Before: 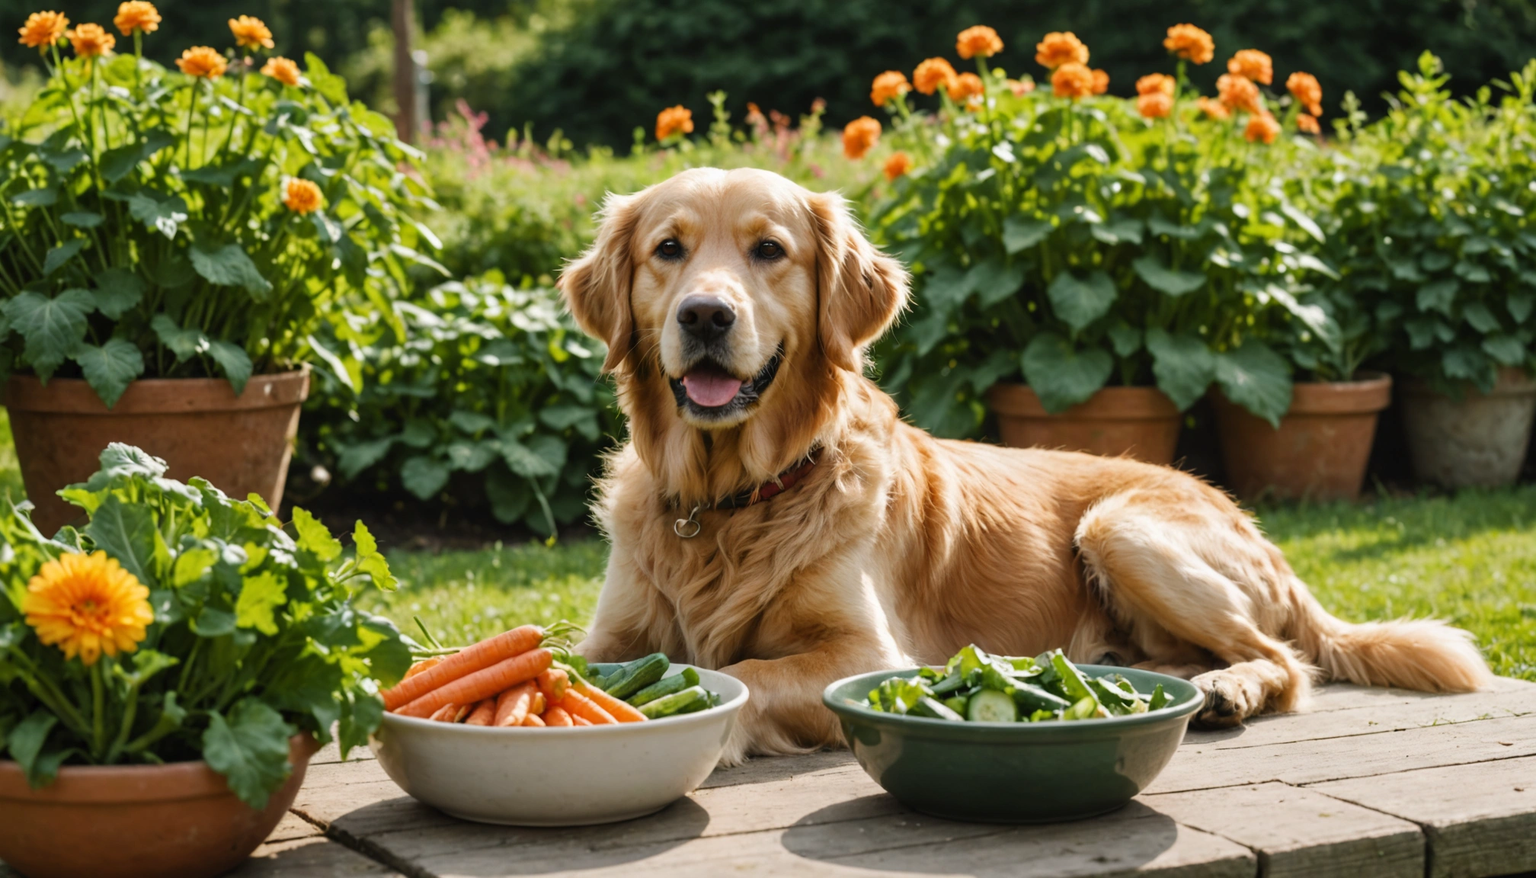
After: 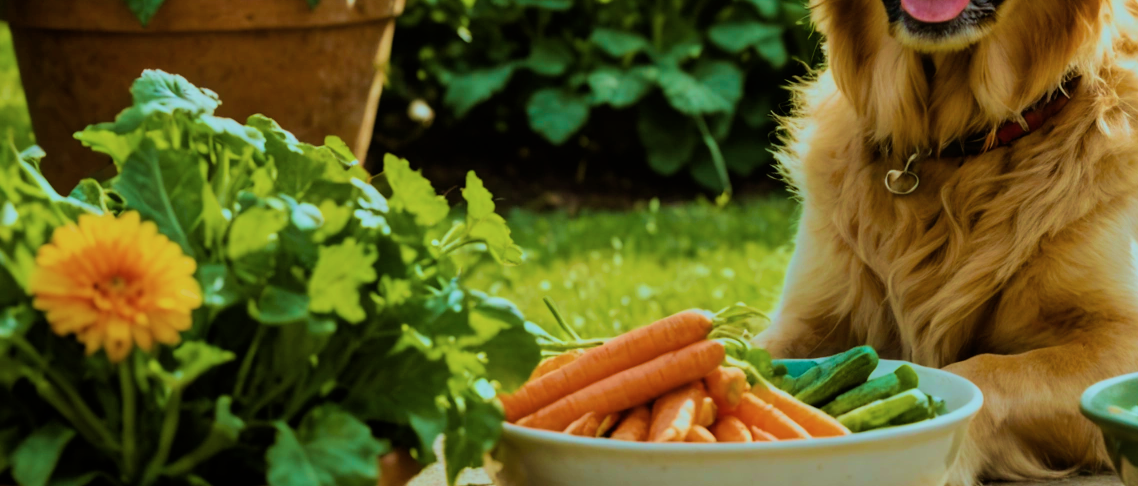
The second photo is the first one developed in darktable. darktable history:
color balance rgb: shadows lift › luminance -9.464%, power › chroma 0.673%, power › hue 60°, perceptual saturation grading › global saturation 30.928%, global vibrance 14.645%
color correction: highlights a* -10.14, highlights b* -9.9
crop: top 44.366%, right 43.52%, bottom 13.245%
velvia: strength 74.58%
filmic rgb: black relative exposure -7.65 EV, white relative exposure 4.56 EV, hardness 3.61
